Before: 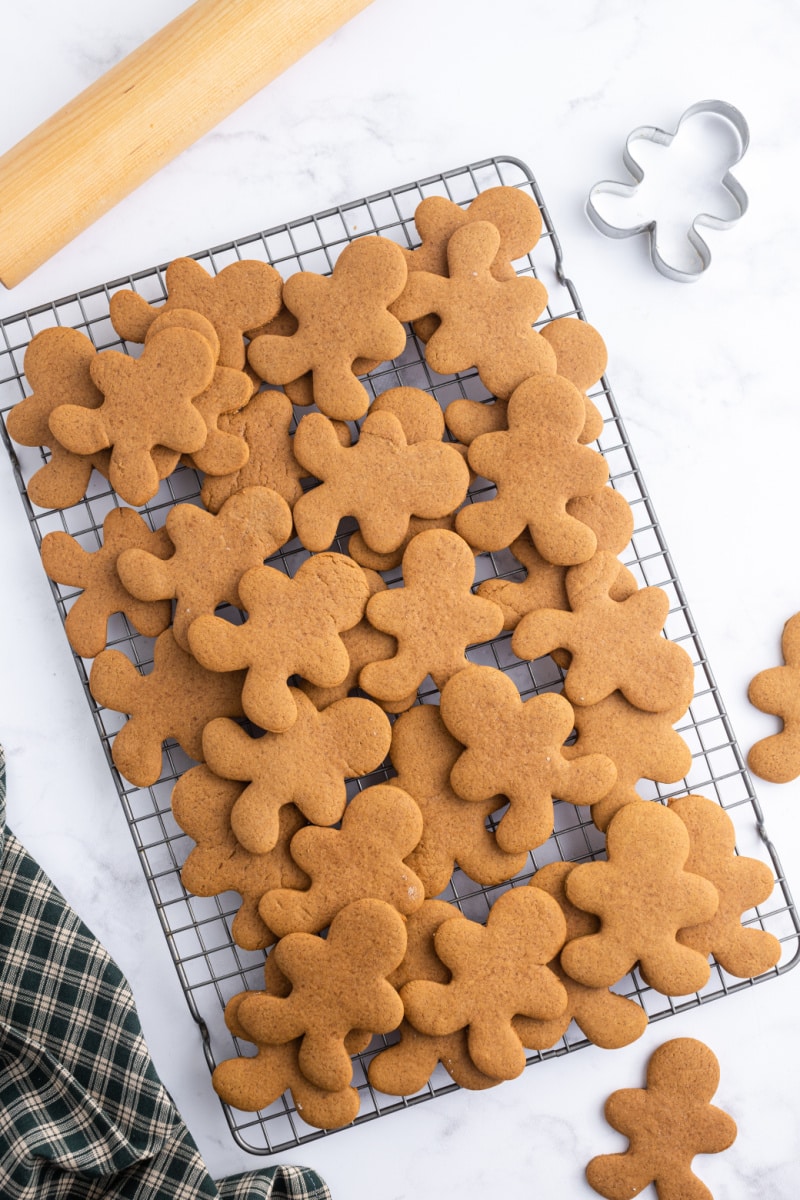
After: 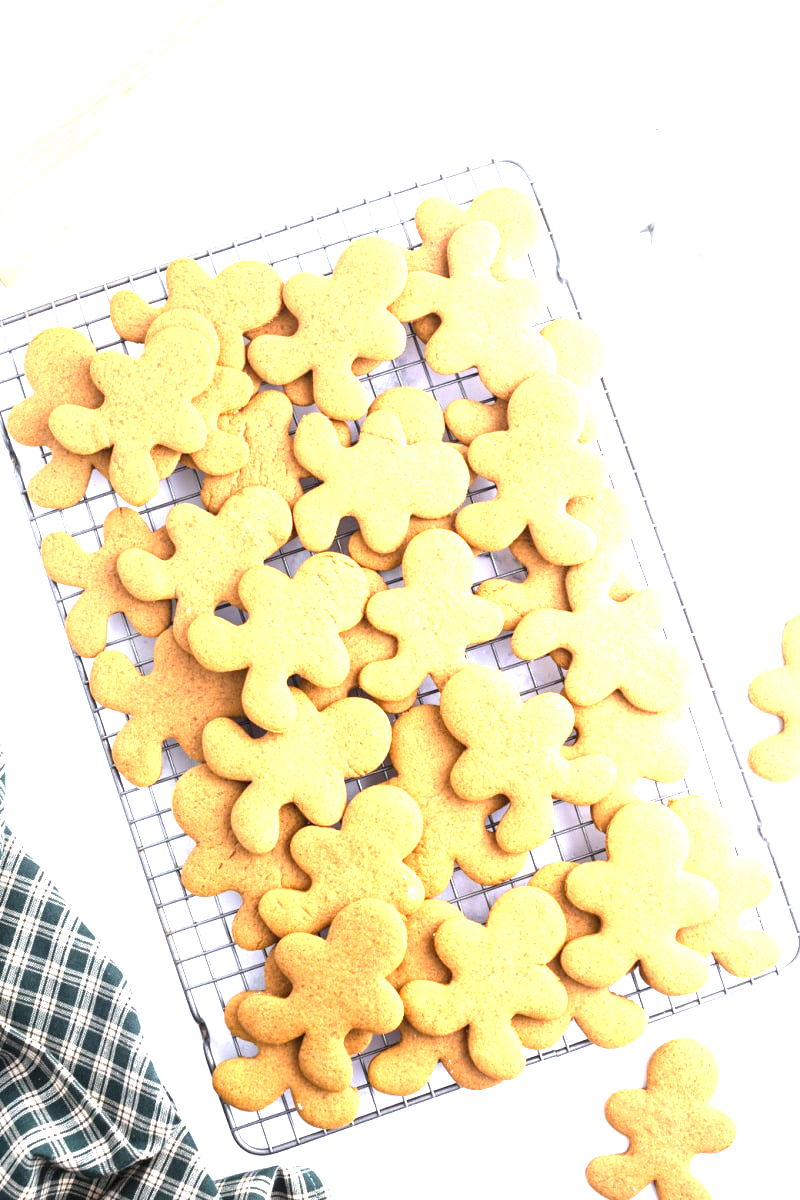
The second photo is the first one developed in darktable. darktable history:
white balance: red 0.974, blue 1.044
exposure: black level correction 0, exposure 2.088 EV, compensate exposure bias true, compensate highlight preservation false
